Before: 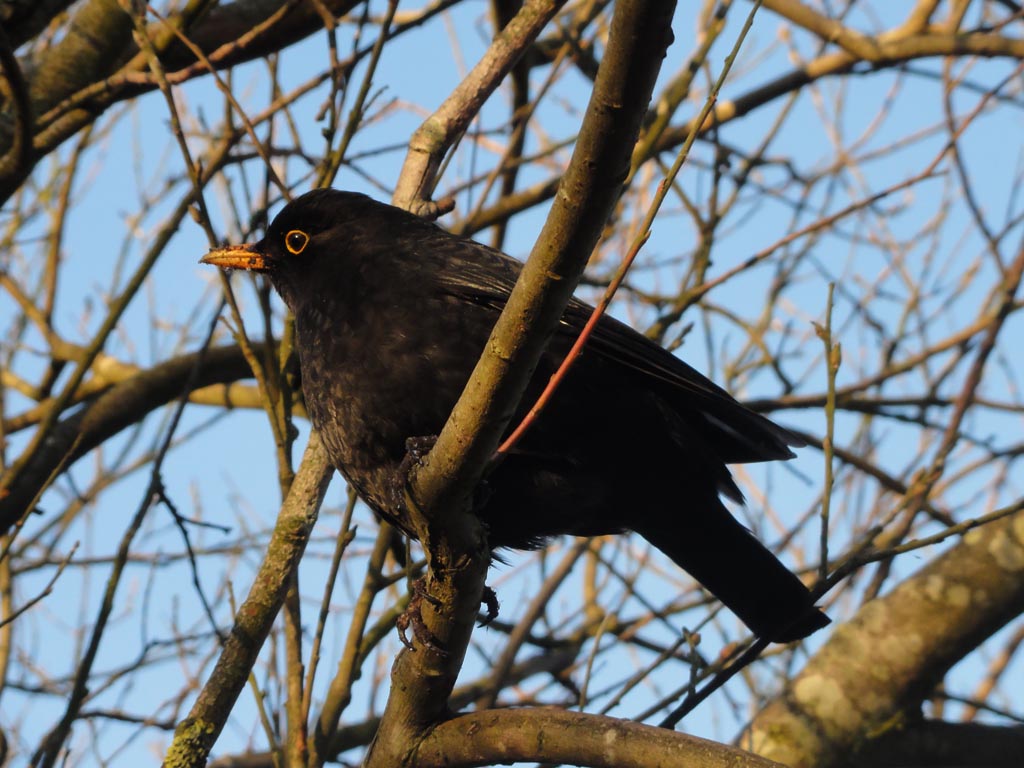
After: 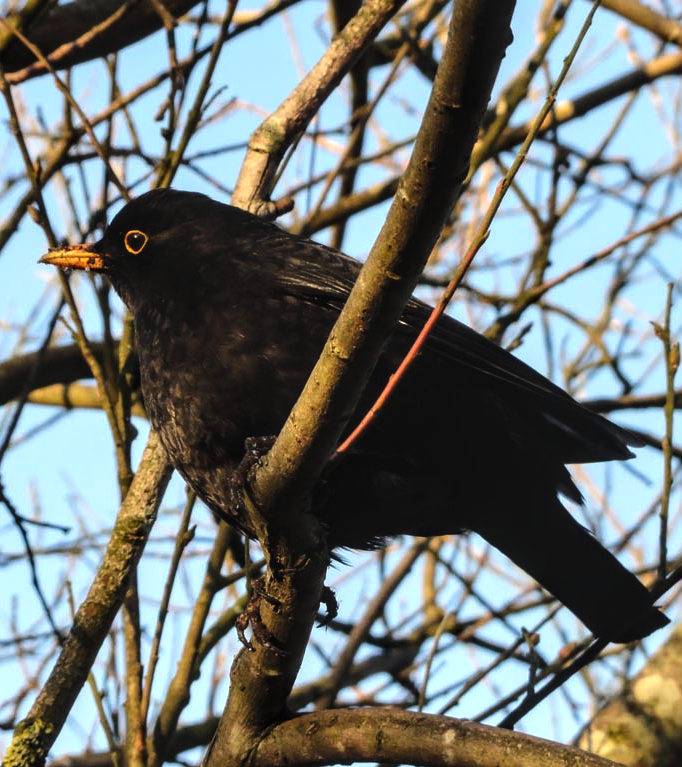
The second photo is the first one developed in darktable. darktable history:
tone equalizer: -8 EV -0.75 EV, -7 EV -0.7 EV, -6 EV -0.6 EV, -5 EV -0.4 EV, -3 EV 0.4 EV, -2 EV 0.6 EV, -1 EV 0.7 EV, +0 EV 0.75 EV, edges refinement/feathering 500, mask exposure compensation -1.57 EV, preserve details no
crop and rotate: left 15.754%, right 17.579%
local contrast: on, module defaults
